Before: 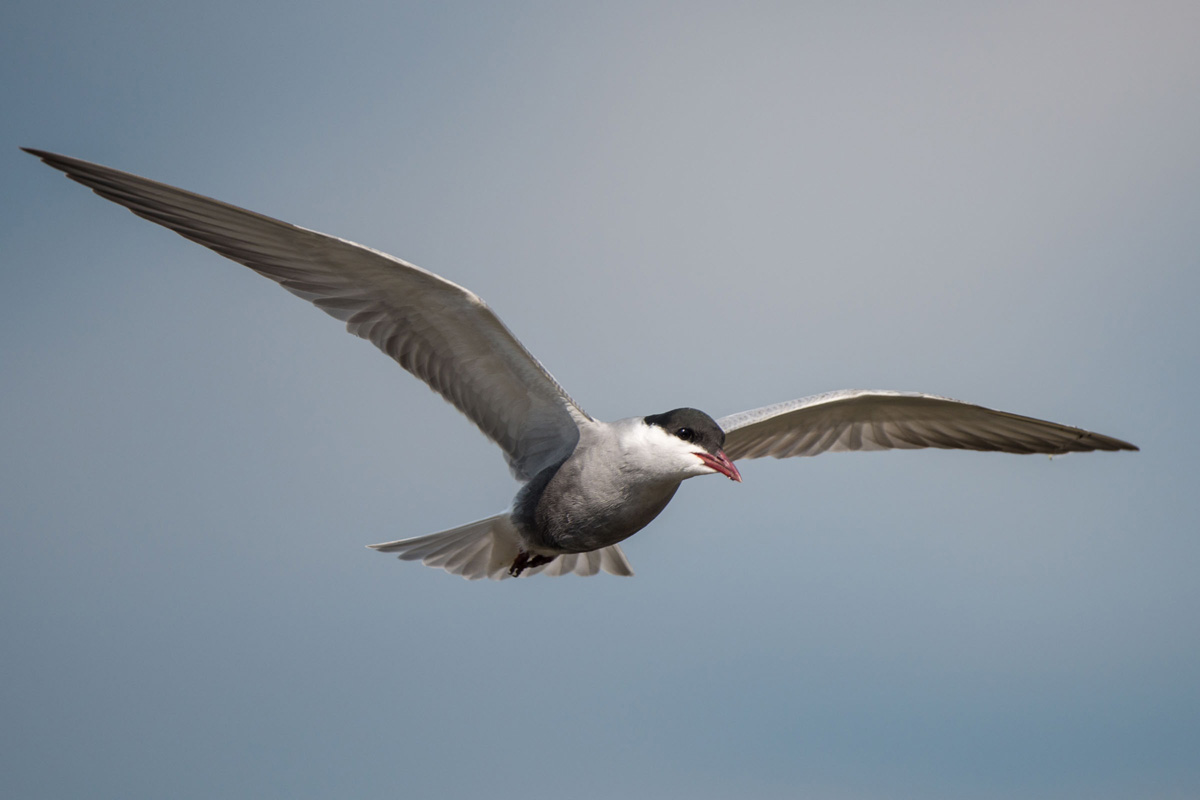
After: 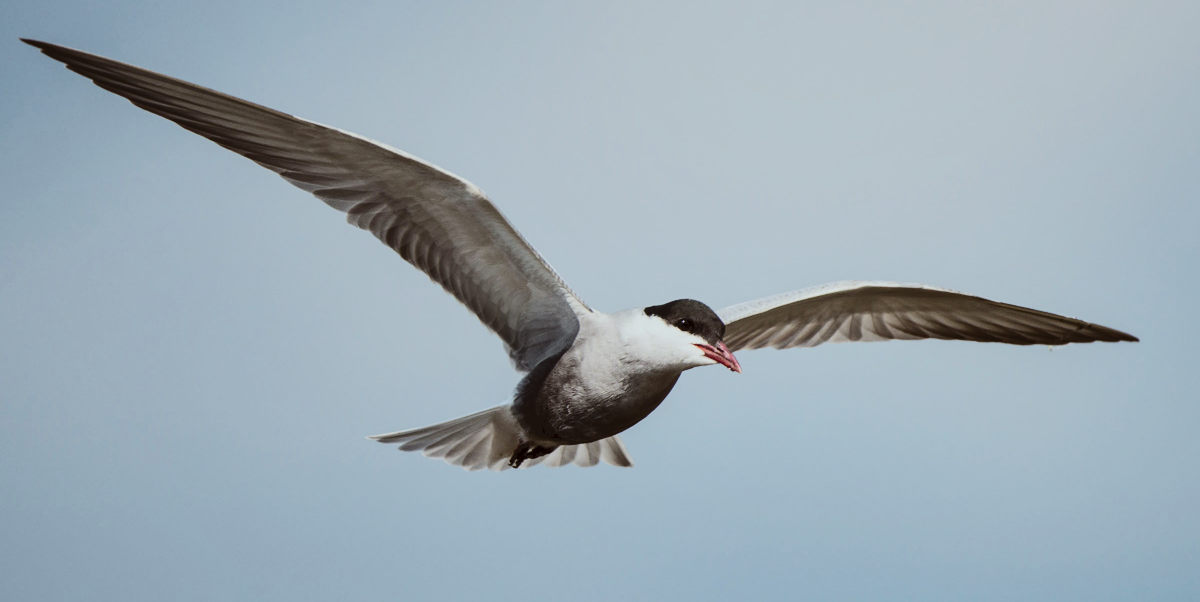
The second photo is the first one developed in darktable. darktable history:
tone curve: curves: ch0 [(0, 0) (0.003, 0.061) (0.011, 0.065) (0.025, 0.066) (0.044, 0.077) (0.069, 0.092) (0.1, 0.106) (0.136, 0.125) (0.177, 0.16) (0.224, 0.206) (0.277, 0.272) (0.335, 0.356) (0.399, 0.472) (0.468, 0.59) (0.543, 0.686) (0.623, 0.766) (0.709, 0.832) (0.801, 0.886) (0.898, 0.929) (1, 1)], color space Lab, independent channels, preserve colors none
color correction: highlights a* -4.86, highlights b* -3.89, shadows a* 3.84, shadows b* 4.21
filmic rgb: middle gray luminance 29.76%, black relative exposure -8.96 EV, white relative exposure 6.98 EV, target black luminance 0%, hardness 2.93, latitude 2.31%, contrast 0.962, highlights saturation mix 5.02%, shadows ↔ highlights balance 11.89%
shadows and highlights: shadows 52.07, highlights -28.36, soften with gaussian
crop: top 13.739%, bottom 10.976%
